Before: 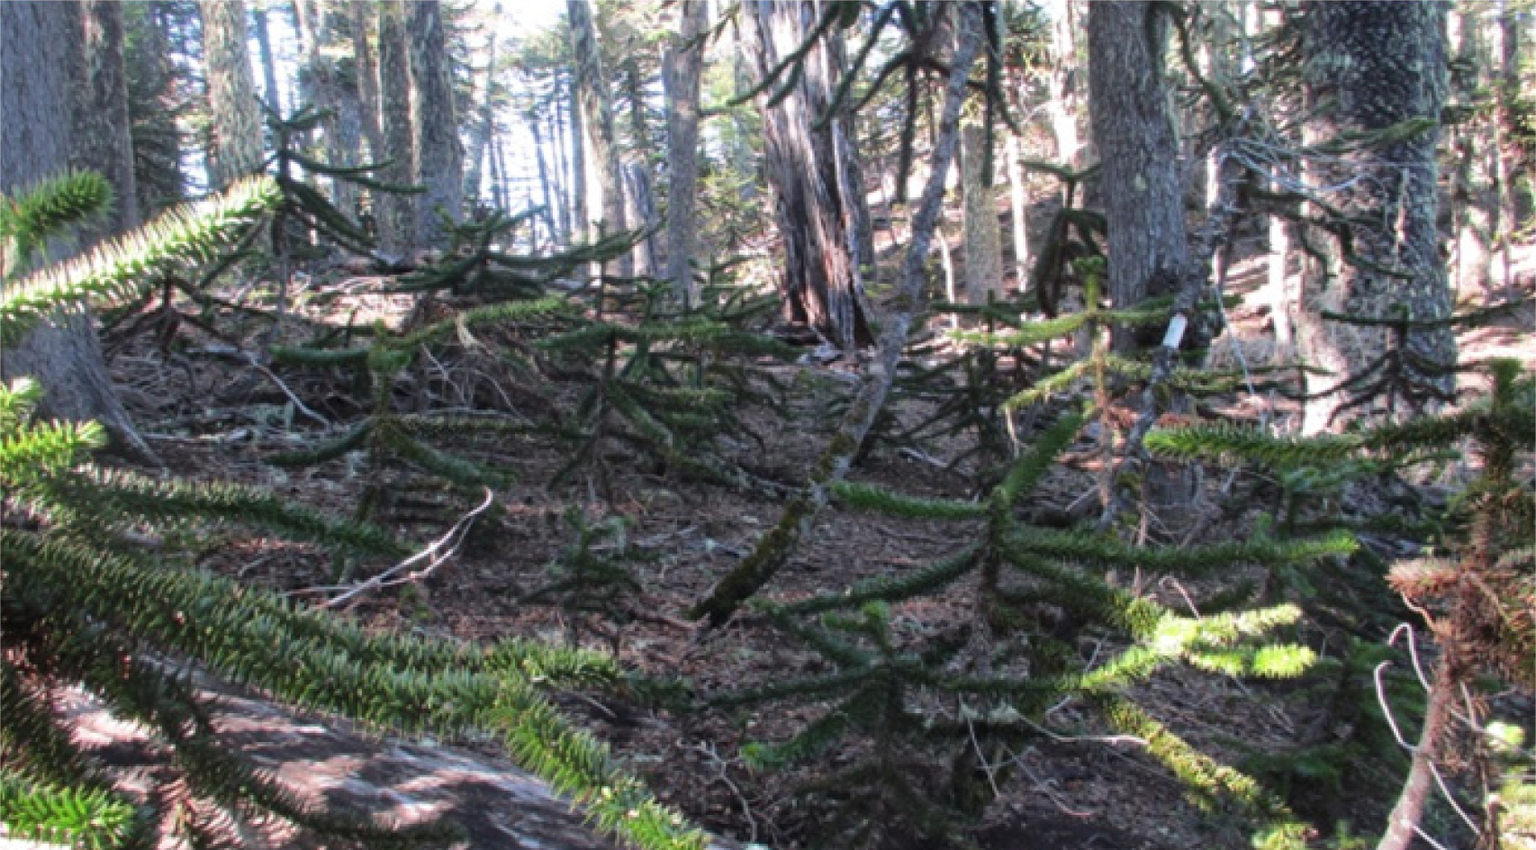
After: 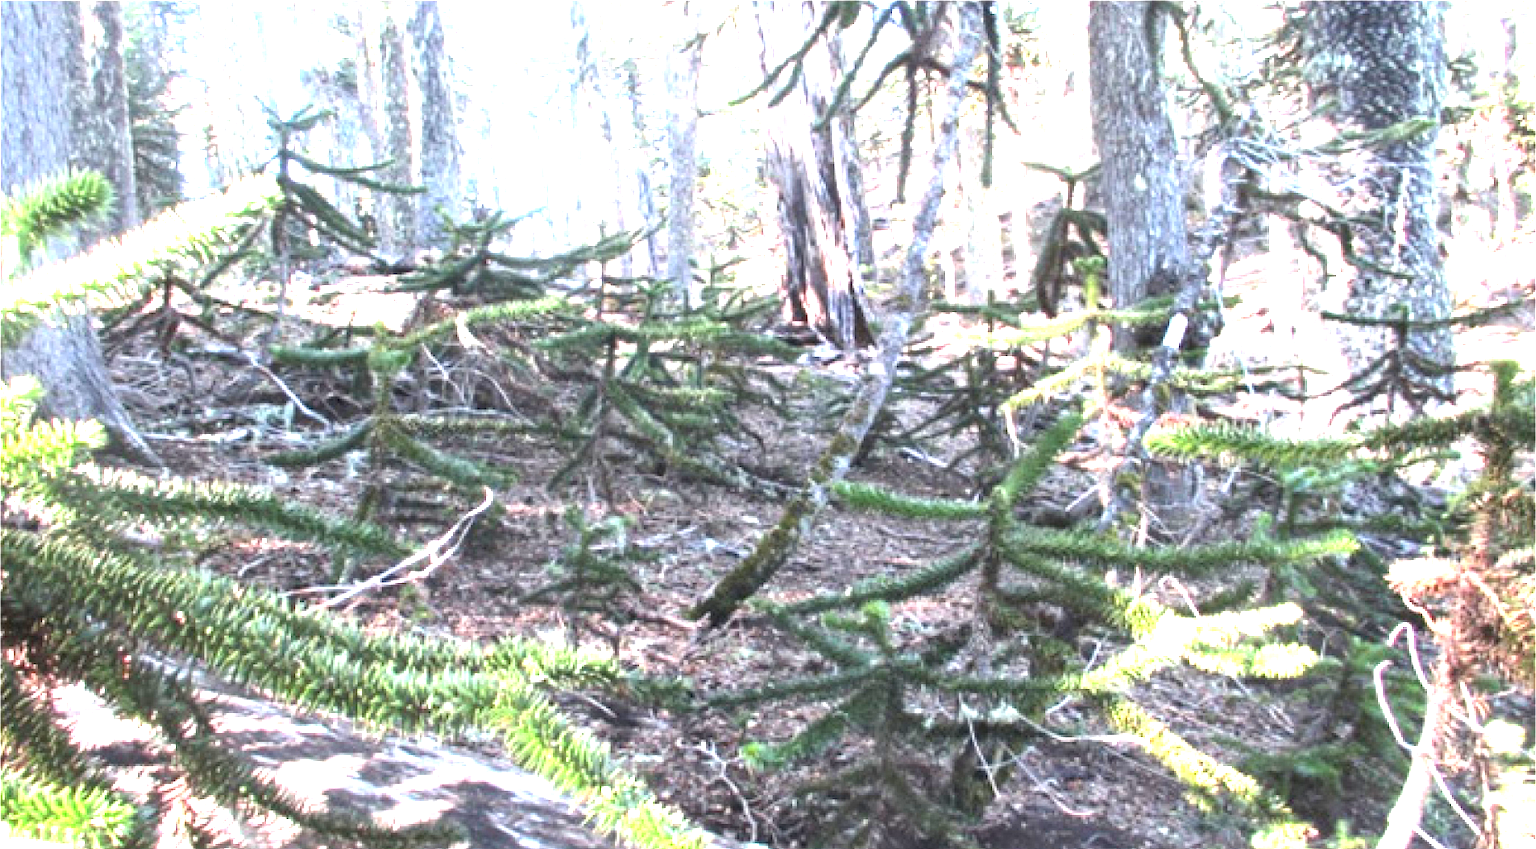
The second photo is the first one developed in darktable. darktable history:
contrast brightness saturation: saturation -0.056
exposure: black level correction 0, exposure 2.327 EV, compensate exposure bias true, compensate highlight preservation false
